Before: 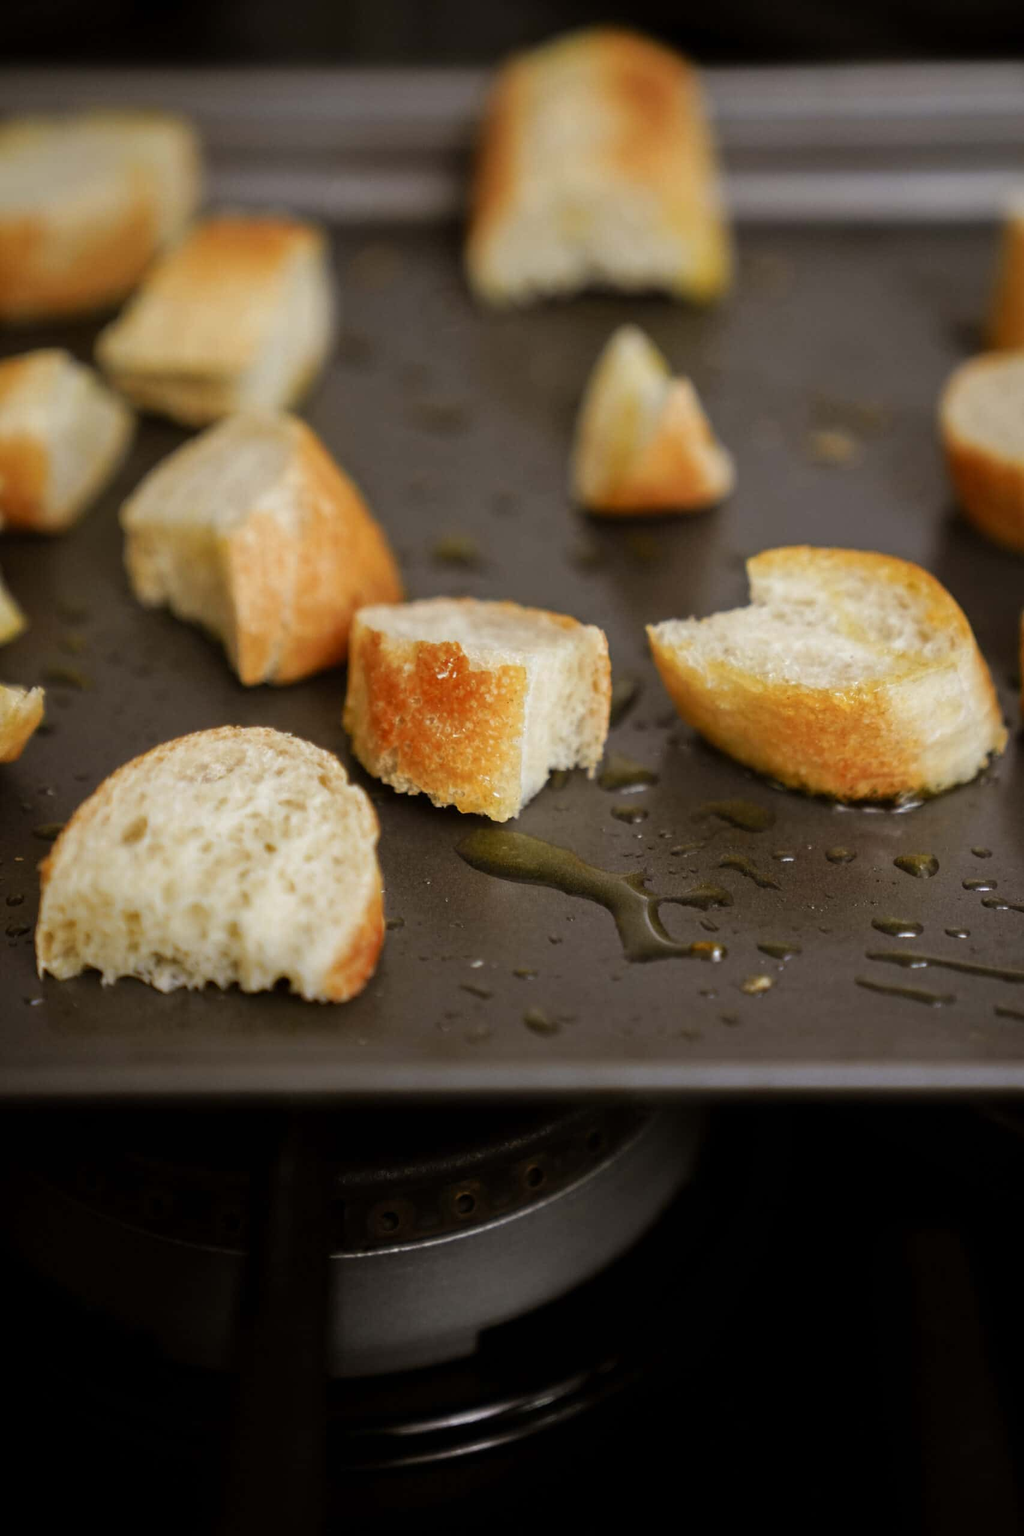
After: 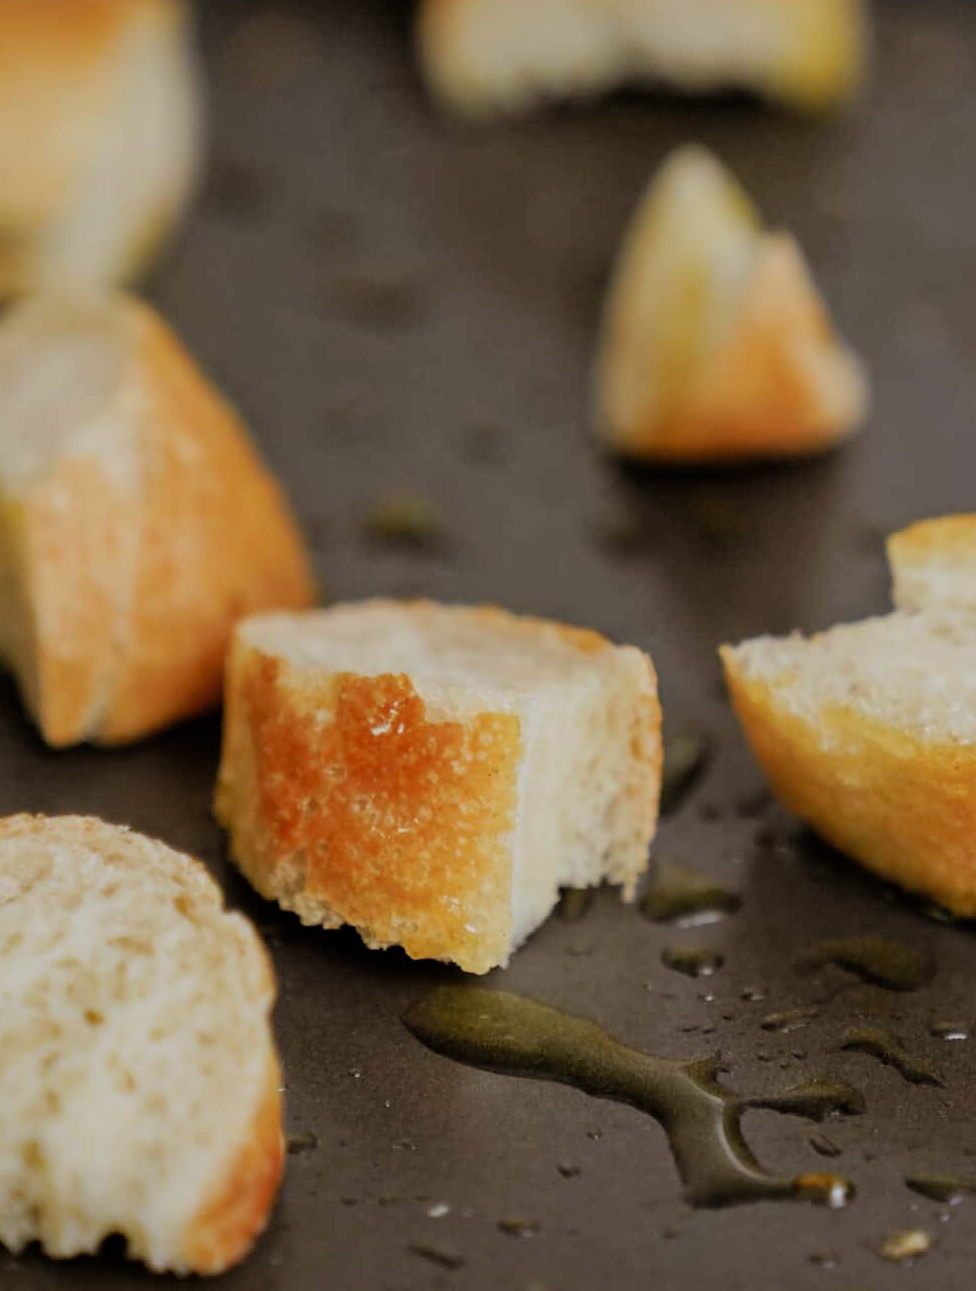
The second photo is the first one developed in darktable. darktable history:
shadows and highlights: shadows 25, highlights -25
crop: left 20.932%, top 15.471%, right 21.848%, bottom 34.081%
filmic rgb: black relative exposure -7.65 EV, white relative exposure 4.56 EV, hardness 3.61, color science v6 (2022)
